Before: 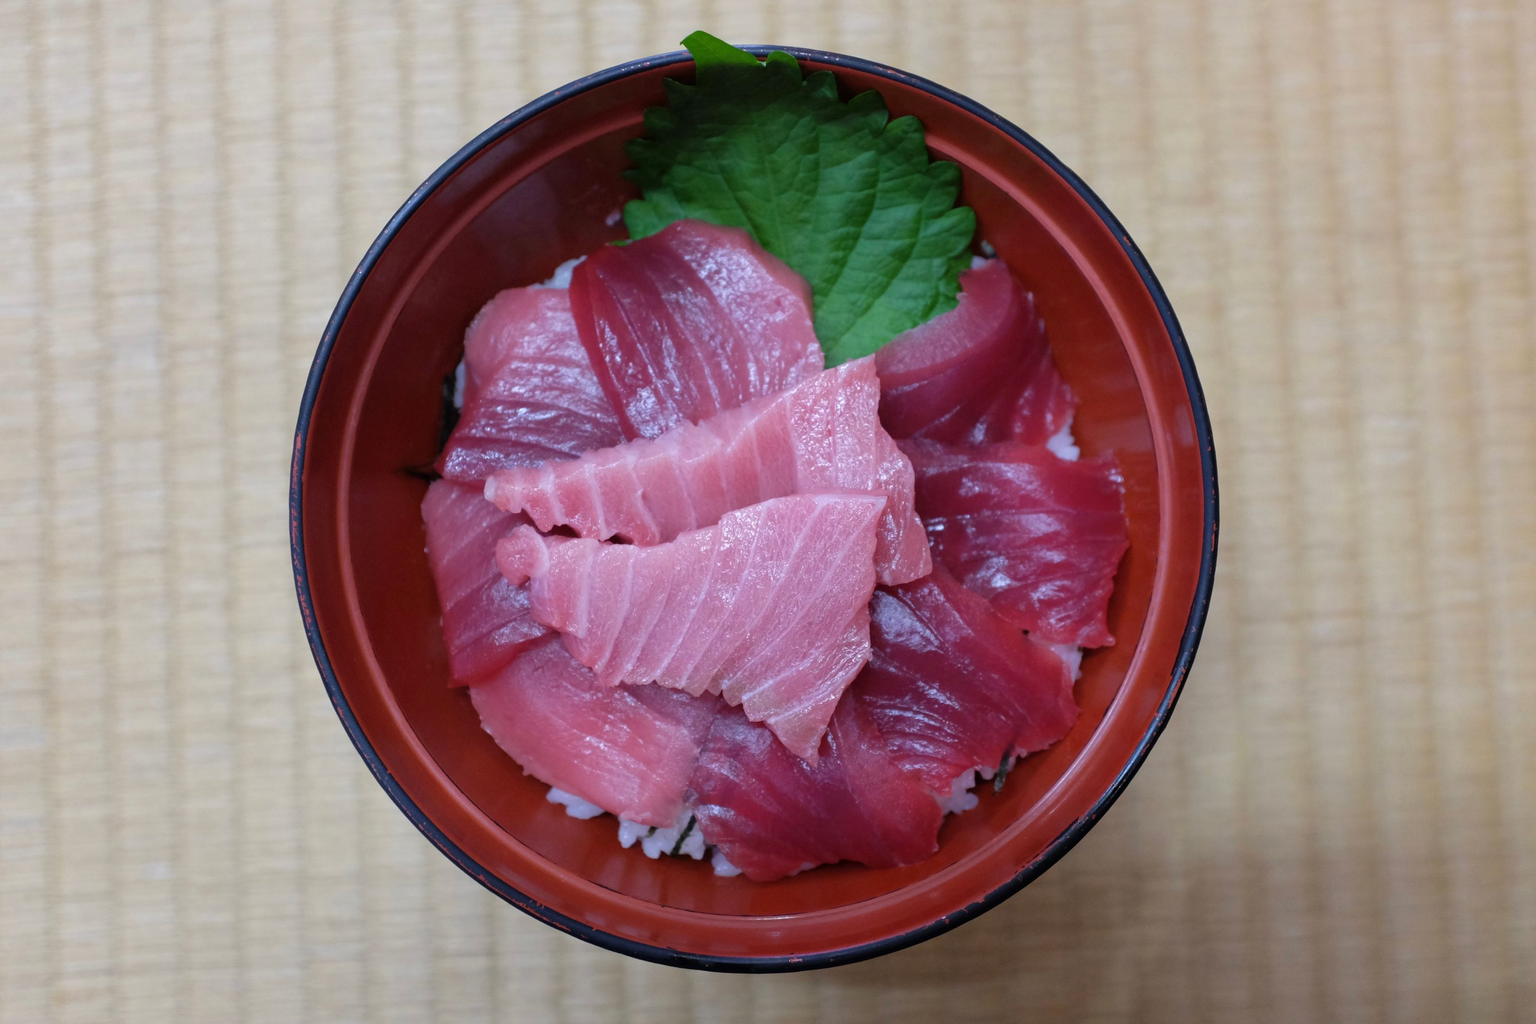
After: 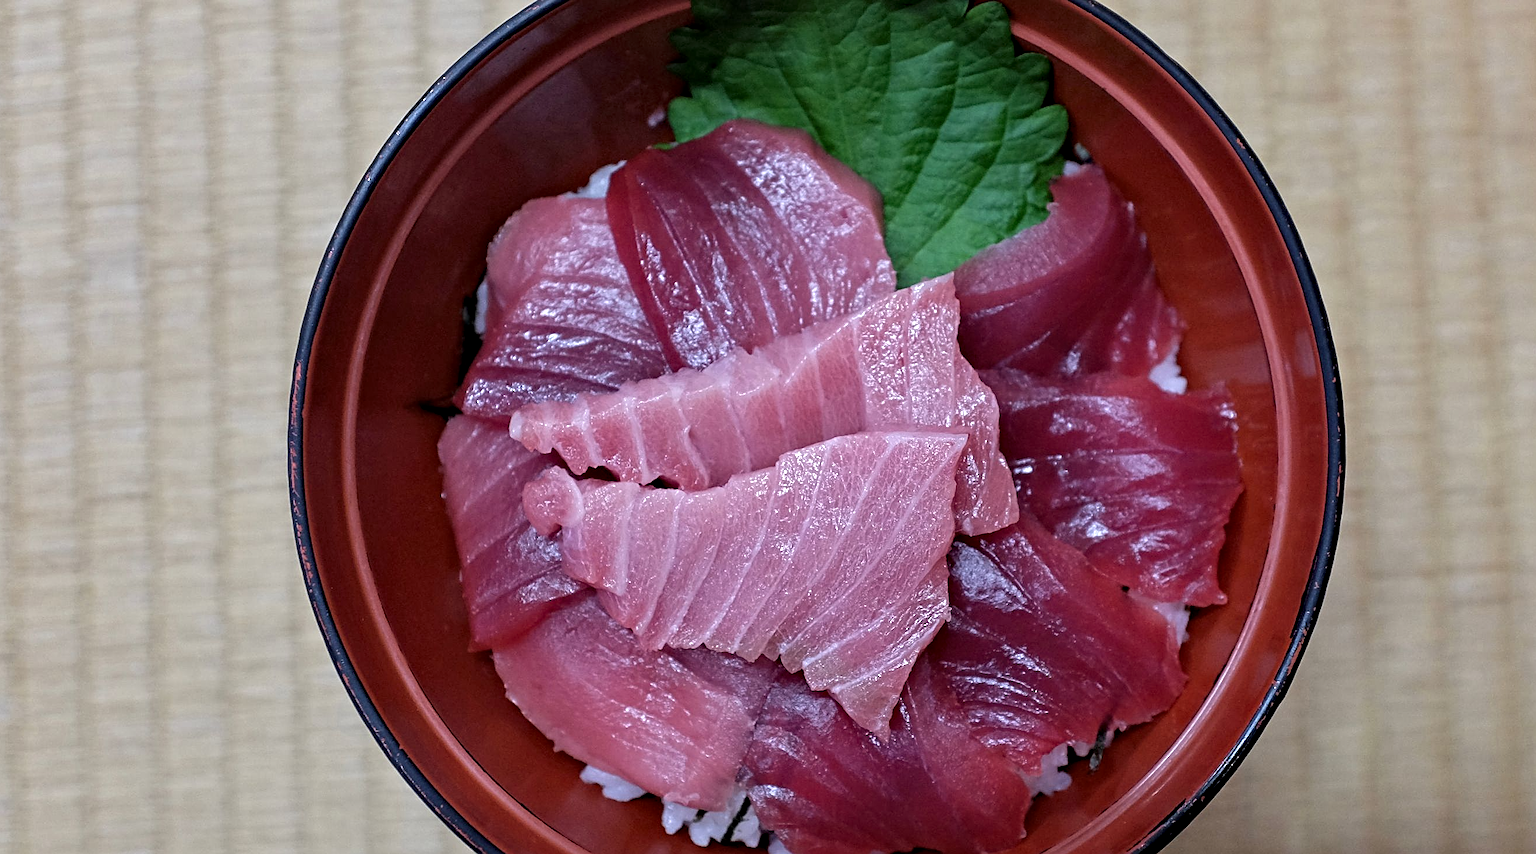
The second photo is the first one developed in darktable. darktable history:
sharpen: on, module defaults
contrast equalizer: octaves 7, y [[0.5, 0.542, 0.583, 0.625, 0.667, 0.708], [0.5 ×6], [0.5 ×6], [0 ×6], [0 ×6]]
exposure: exposure -0.157 EV, compensate exposure bias true, compensate highlight preservation false
crop and rotate: left 2.392%, top 11.202%, right 9.646%, bottom 15.416%
